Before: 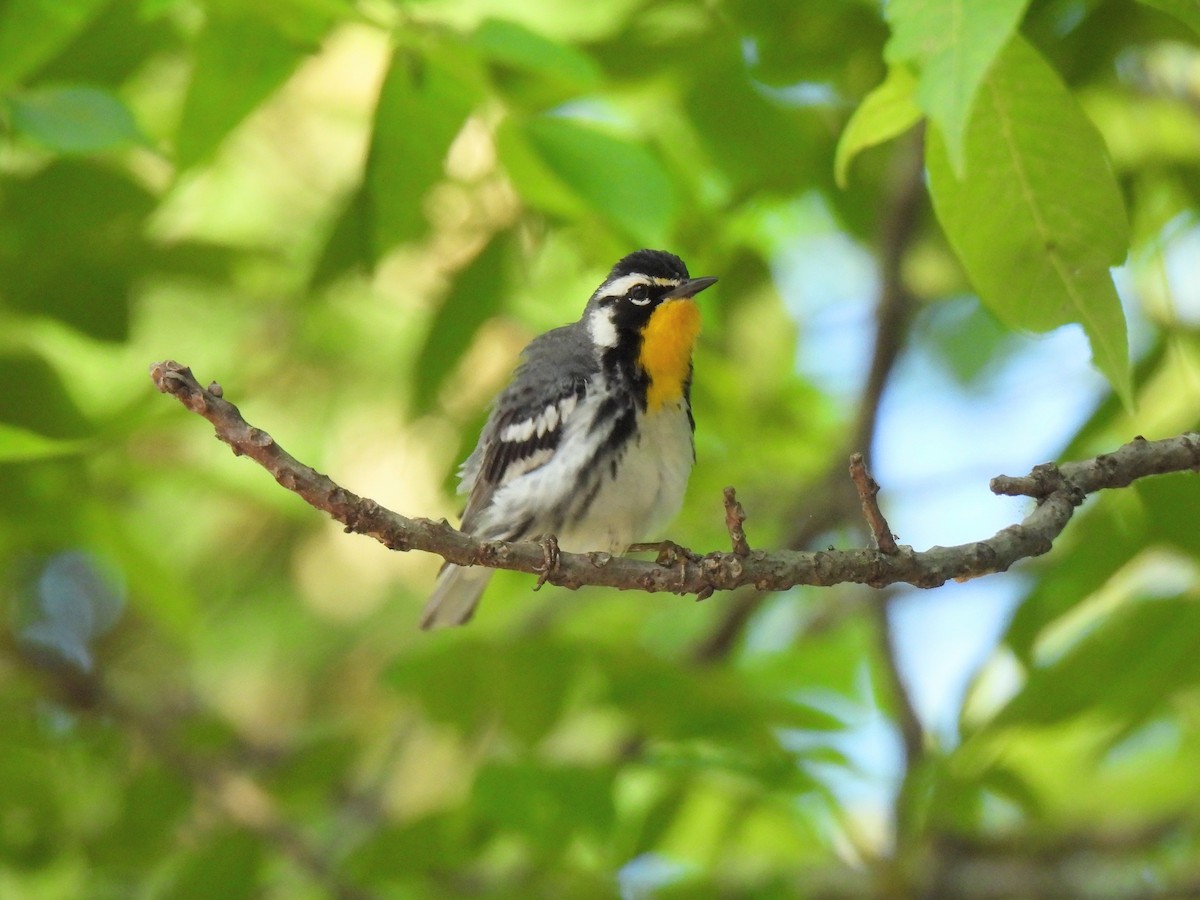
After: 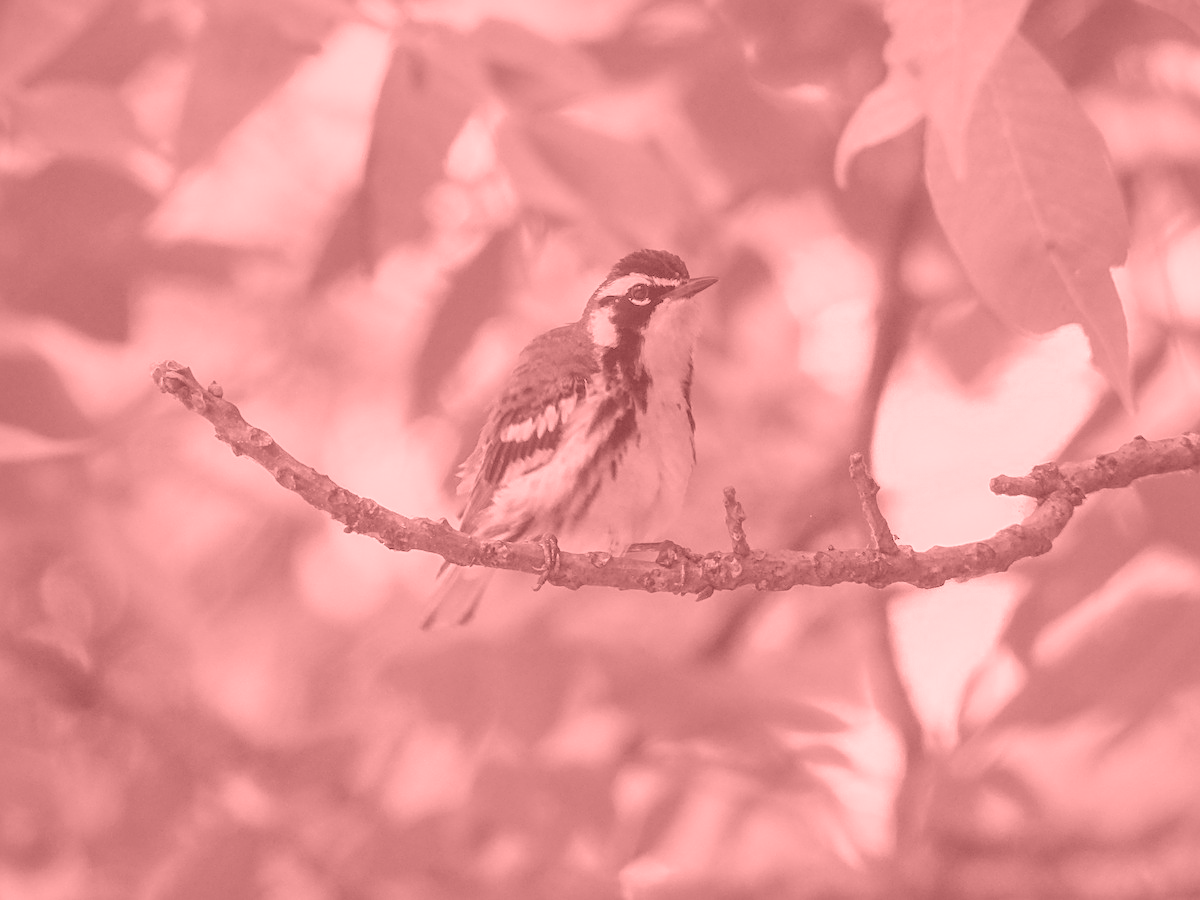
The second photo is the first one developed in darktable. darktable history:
white balance: red 0.976, blue 1.04
local contrast: detail 142%
colorize: saturation 51%, source mix 50.67%, lightness 50.67%
color zones: curves: ch0 [(0, 0.363) (0.128, 0.373) (0.25, 0.5) (0.402, 0.407) (0.521, 0.525) (0.63, 0.559) (0.729, 0.662) (0.867, 0.471)]; ch1 [(0, 0.515) (0.136, 0.618) (0.25, 0.5) (0.378, 0) (0.516, 0) (0.622, 0.593) (0.737, 0.819) (0.87, 0.593)]; ch2 [(0, 0.529) (0.128, 0.471) (0.282, 0.451) (0.386, 0.662) (0.516, 0.525) (0.633, 0.554) (0.75, 0.62) (0.875, 0.441)]
sharpen: on, module defaults
